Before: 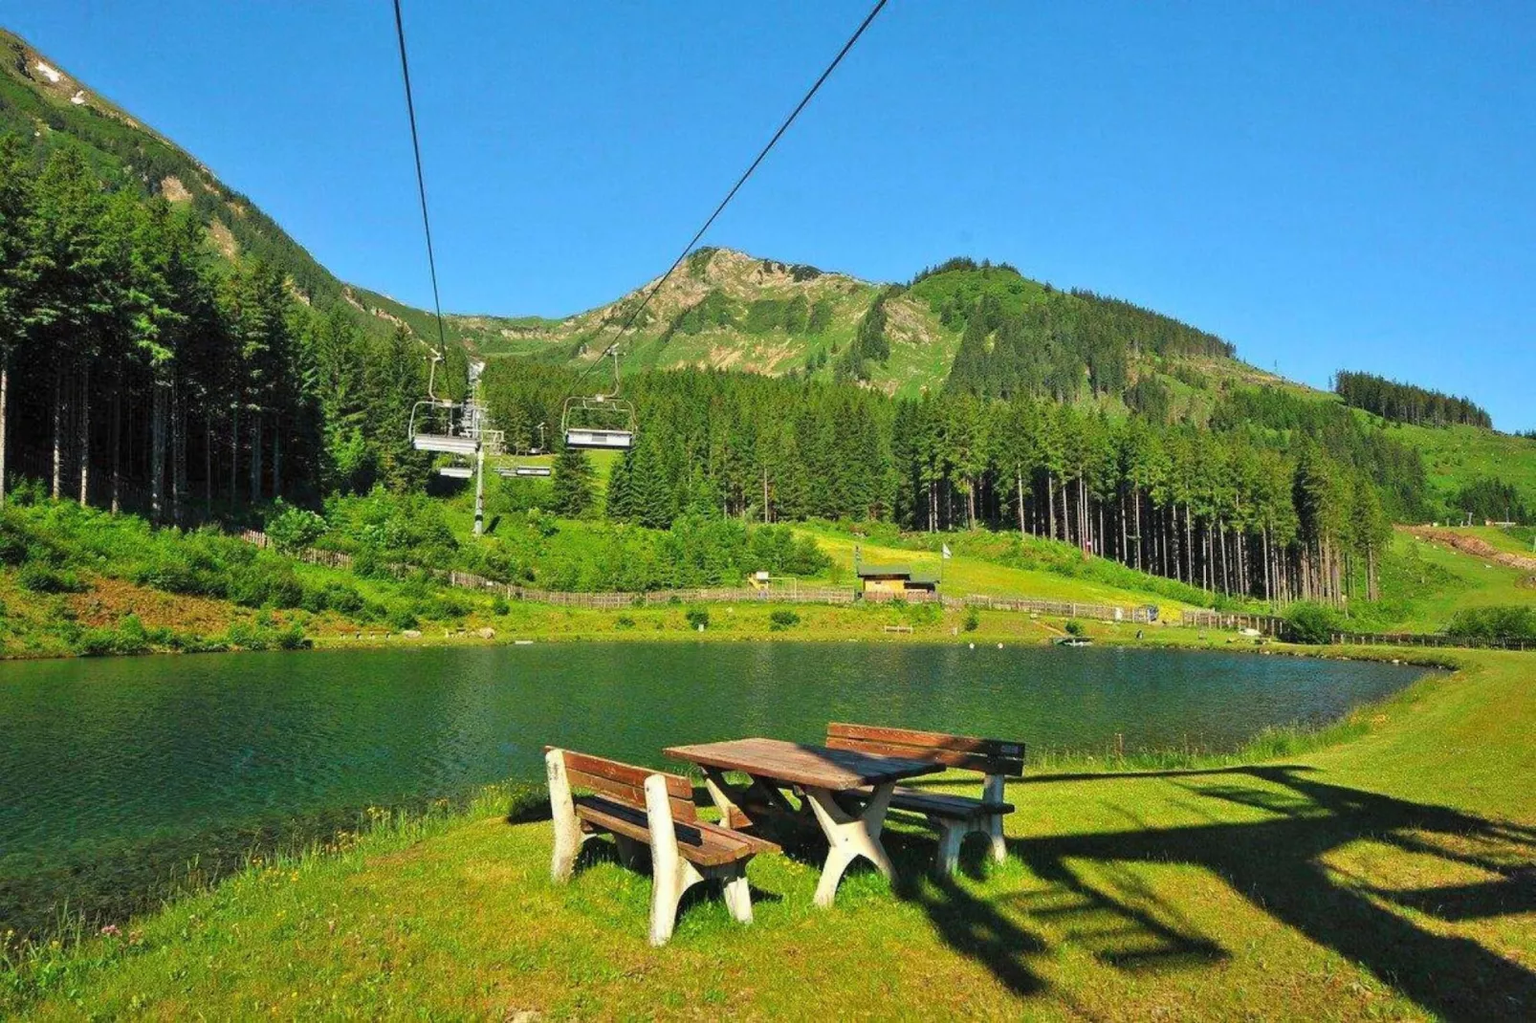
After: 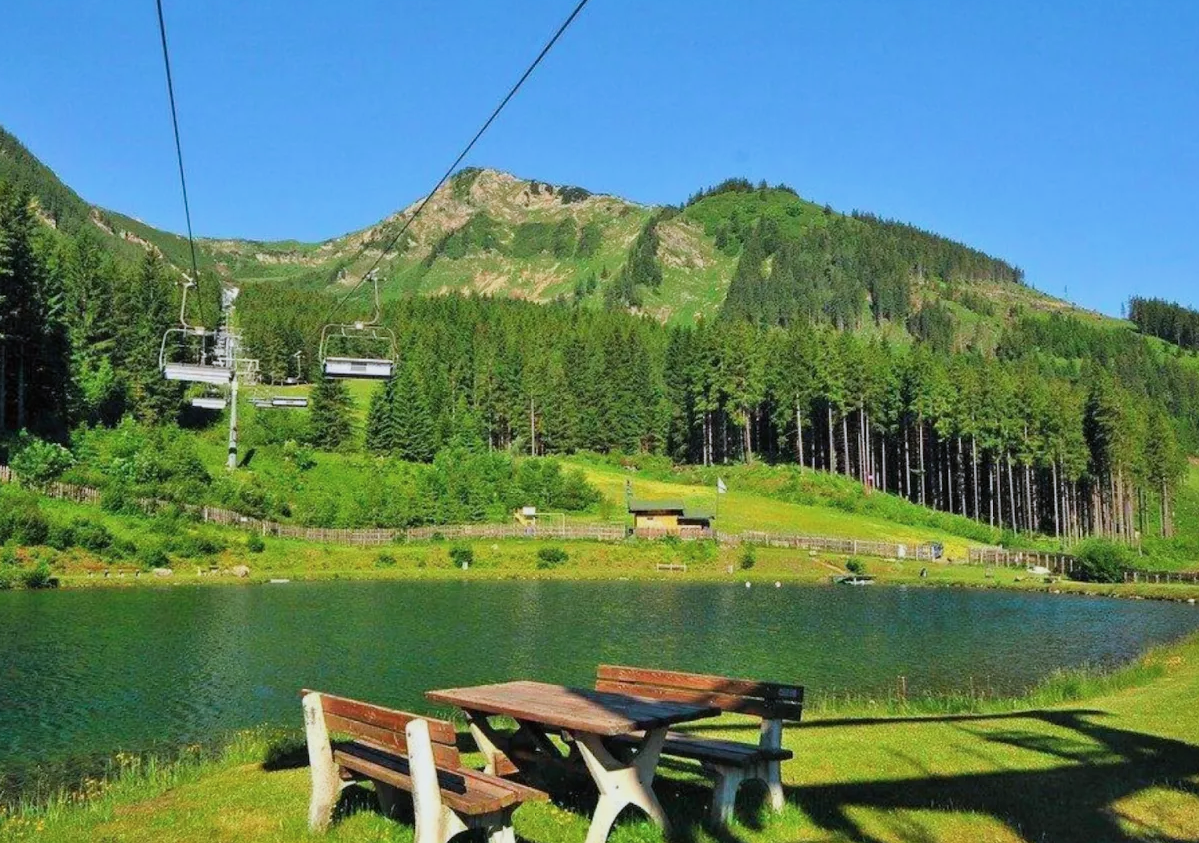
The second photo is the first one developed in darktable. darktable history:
crop: left 16.696%, top 8.572%, right 8.624%, bottom 12.618%
color calibration: illuminant as shot in camera, x 0.358, y 0.373, temperature 4628.91 K, saturation algorithm version 1 (2020)
filmic rgb: black relative exposure -11.37 EV, white relative exposure 3.21 EV, hardness 6.8, preserve chrominance max RGB
